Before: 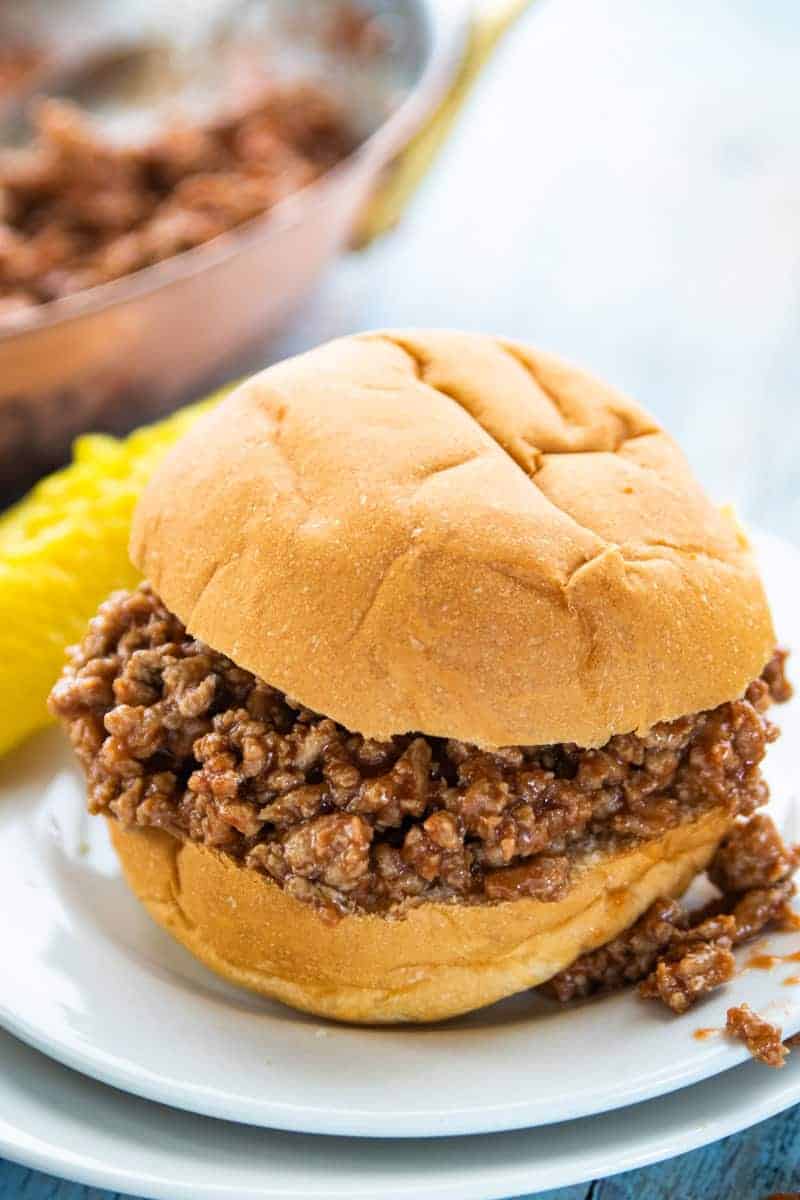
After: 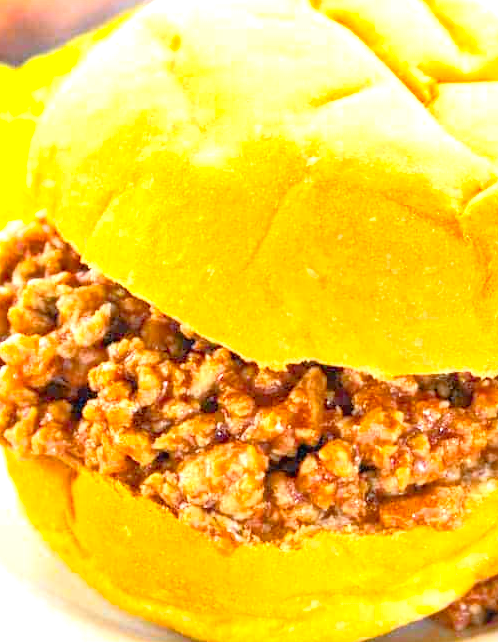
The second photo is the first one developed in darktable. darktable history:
crop: left 13.222%, top 30.933%, right 24.46%, bottom 15.506%
contrast brightness saturation: contrast 0.197, brightness 0.159, saturation 0.227
tone equalizer: -7 EV 0.141 EV, -6 EV 0.599 EV, -5 EV 1.12 EV, -4 EV 1.34 EV, -3 EV 1.14 EV, -2 EV 0.6 EV, -1 EV 0.163 EV
color balance rgb: linear chroma grading › shadows -3.33%, linear chroma grading › highlights -4.448%, perceptual saturation grading › global saturation 25.751%, global vibrance 3.118%
exposure: black level correction 0, exposure 1.389 EV, compensate exposure bias true, compensate highlight preservation false
